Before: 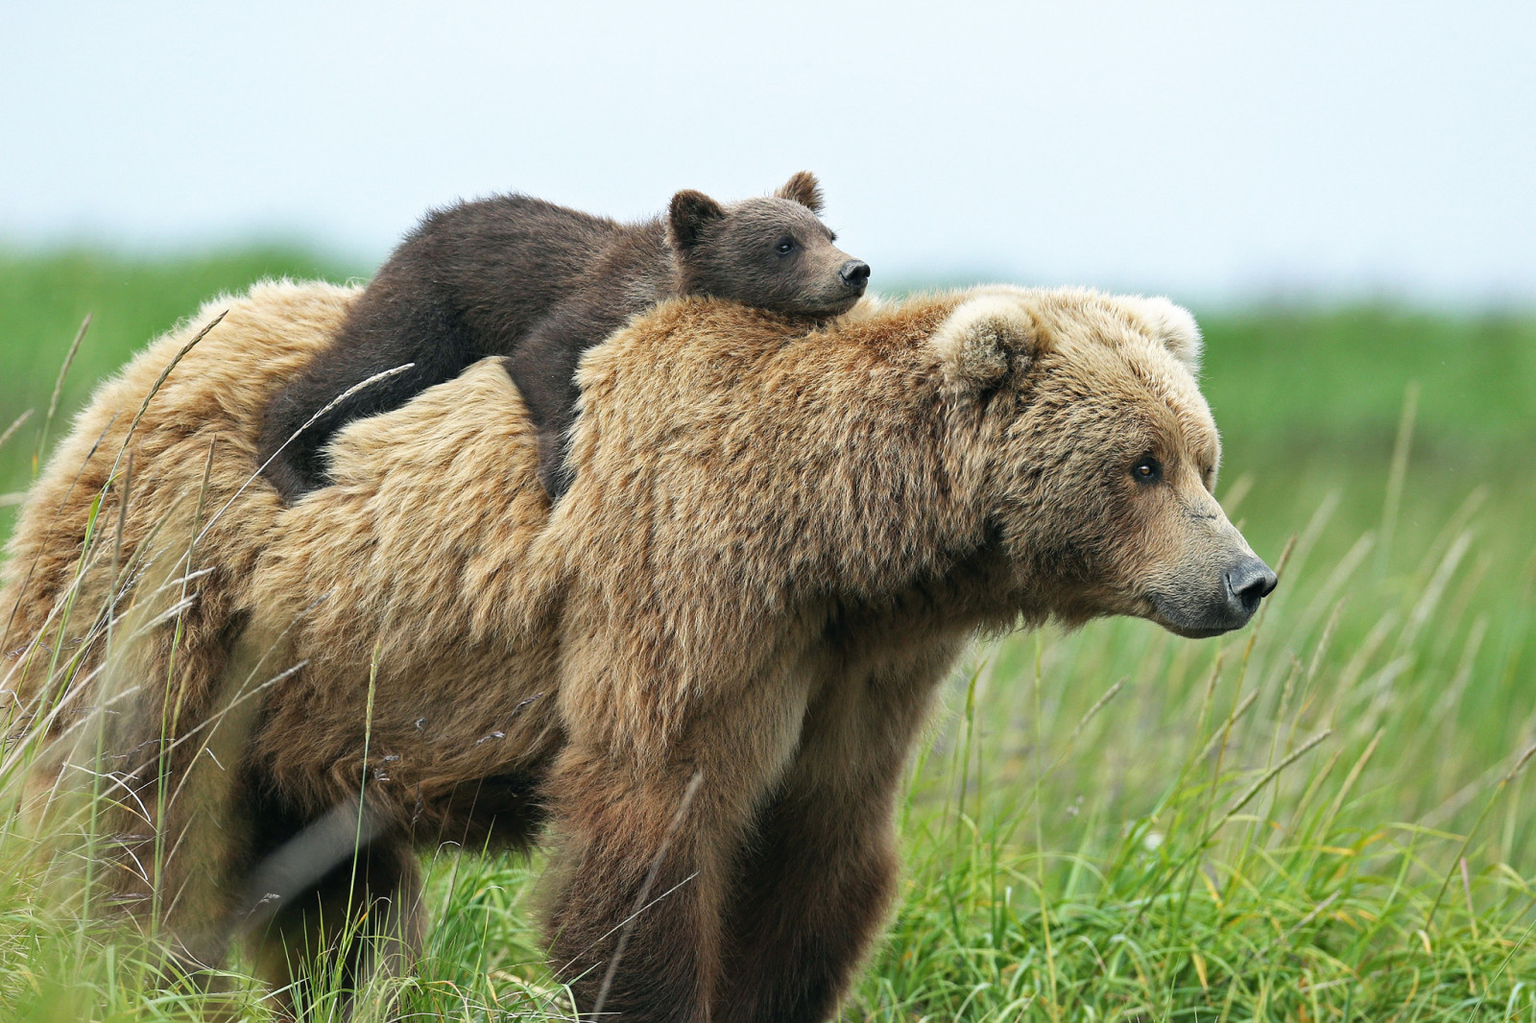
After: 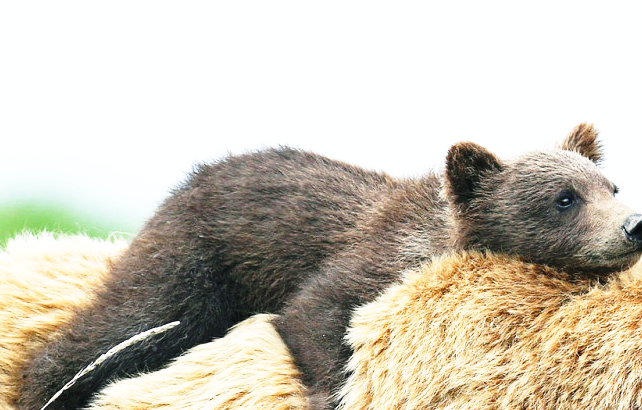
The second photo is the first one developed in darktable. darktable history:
crop: left 15.785%, top 5.428%, right 44.061%, bottom 56.096%
base curve: curves: ch0 [(0, 0) (0.026, 0.03) (0.109, 0.232) (0.351, 0.748) (0.669, 0.968) (1, 1)], preserve colors none
